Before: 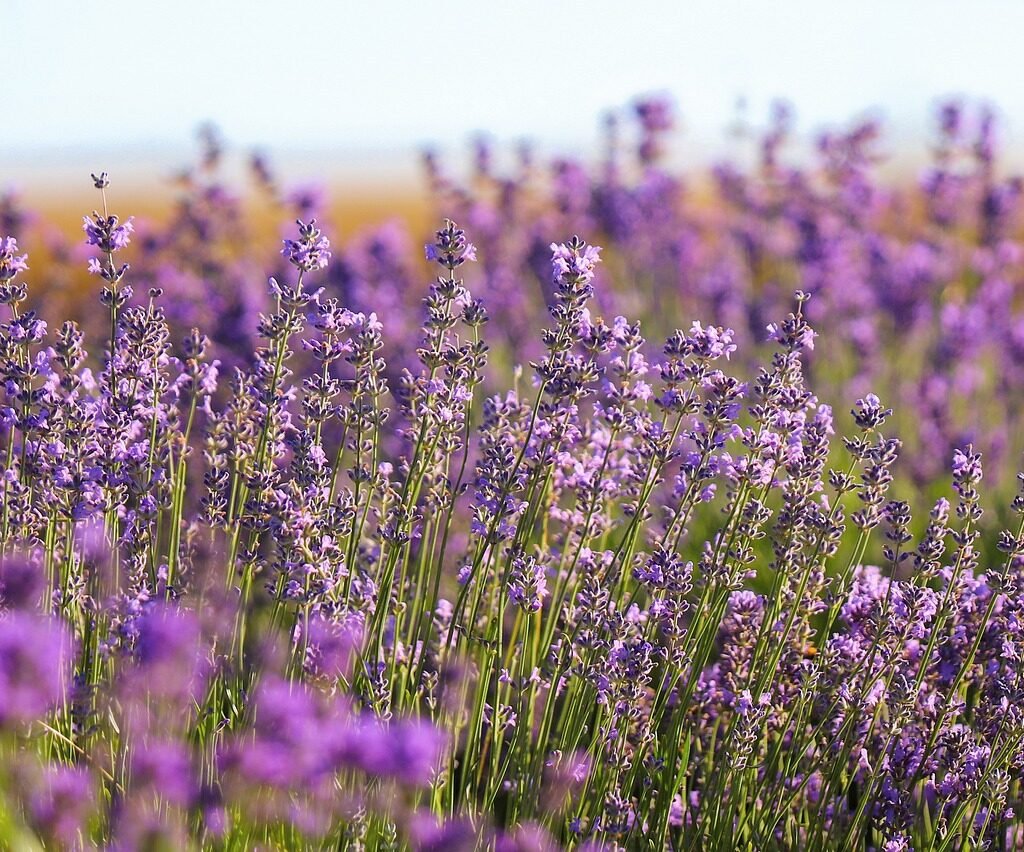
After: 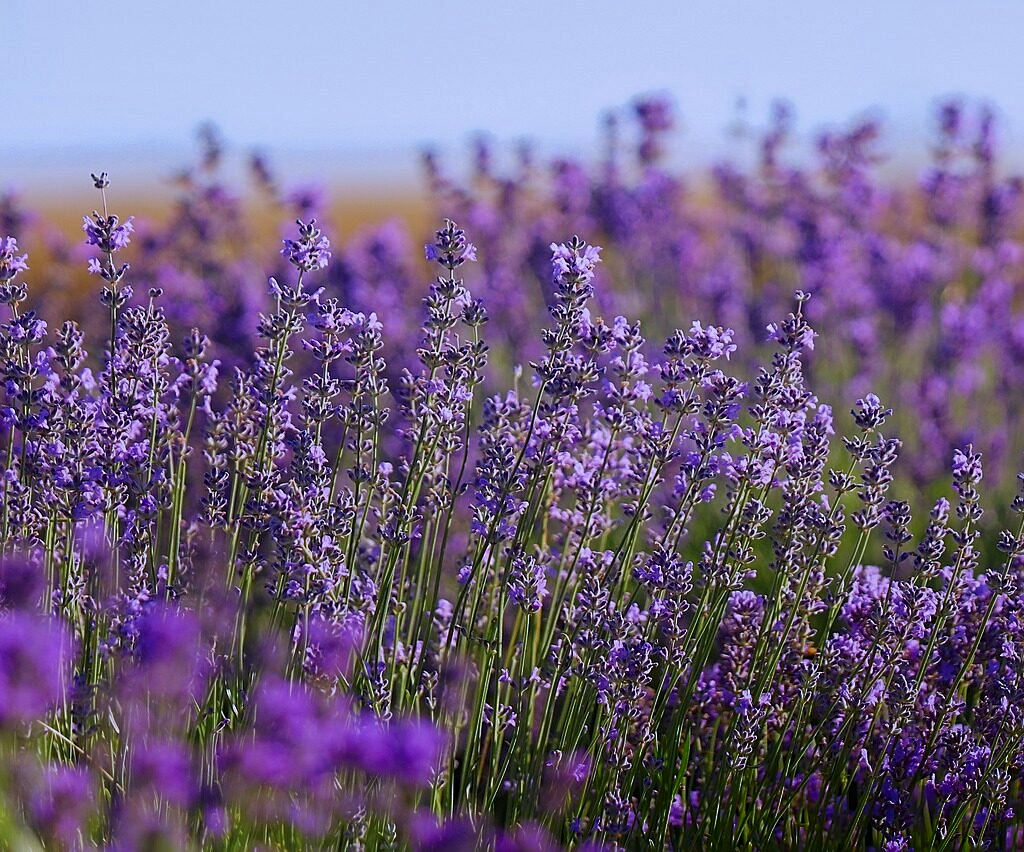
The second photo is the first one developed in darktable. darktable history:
shadows and highlights: shadows -88.03, highlights -35.45, shadows color adjustment 99.15%, highlights color adjustment 0%, soften with gaussian
sharpen: radius 2.167, amount 0.381, threshold 0
exposure: exposure -0.582 EV, compensate highlight preservation false
color calibration: illuminant as shot in camera, x 0.379, y 0.396, temperature 4138.76 K
